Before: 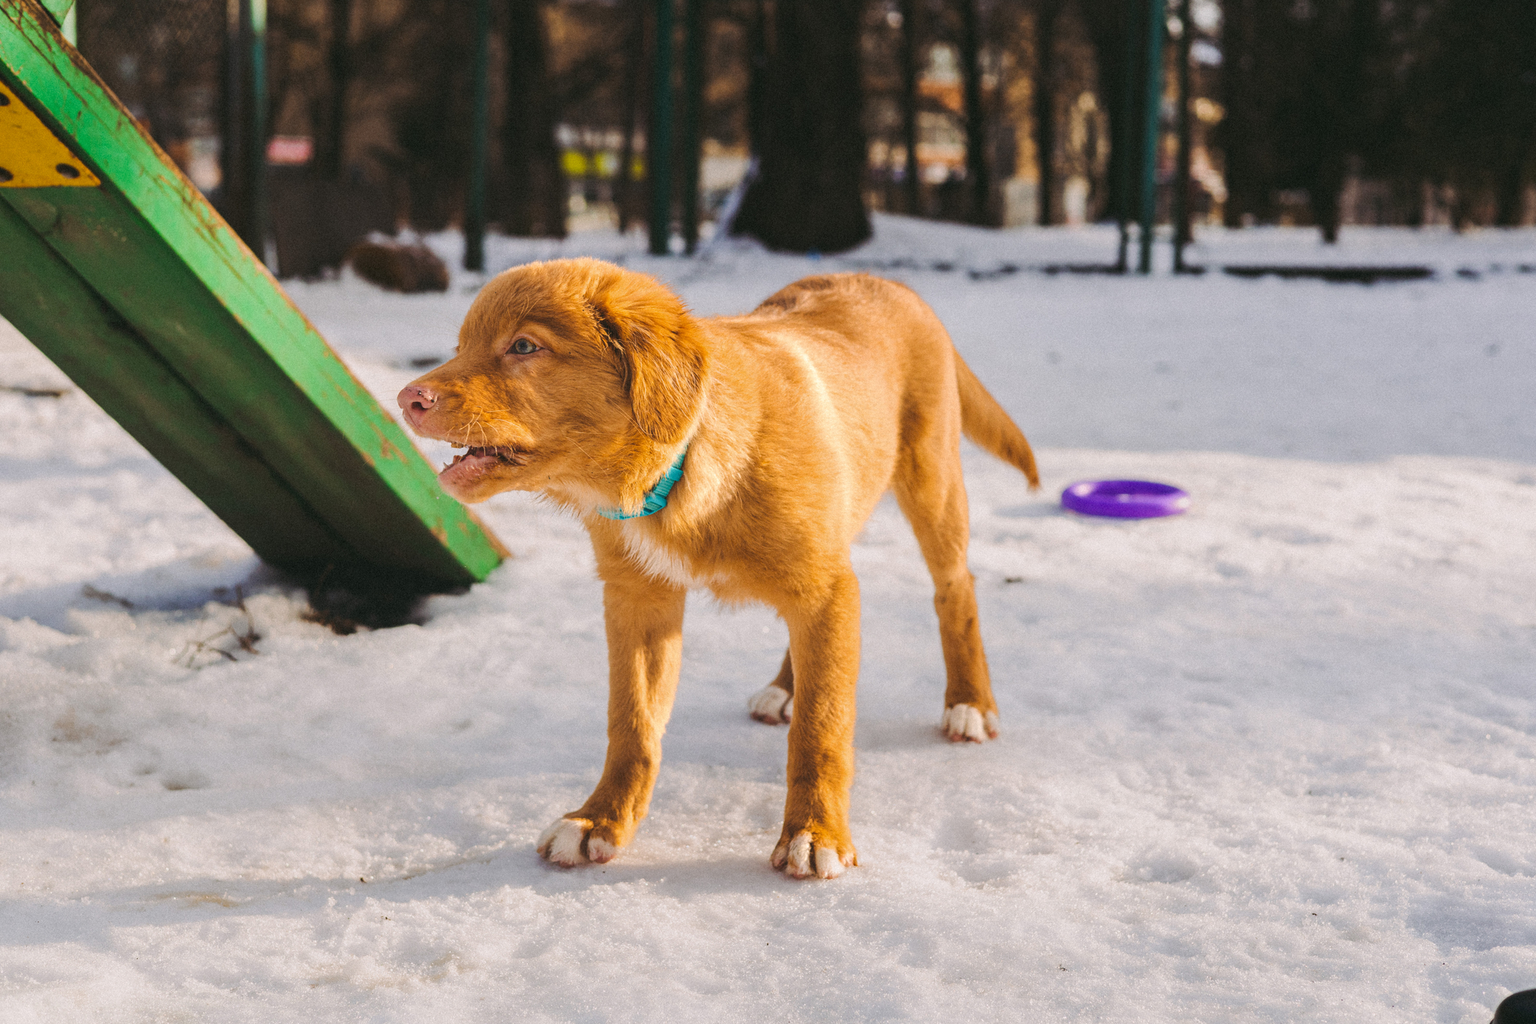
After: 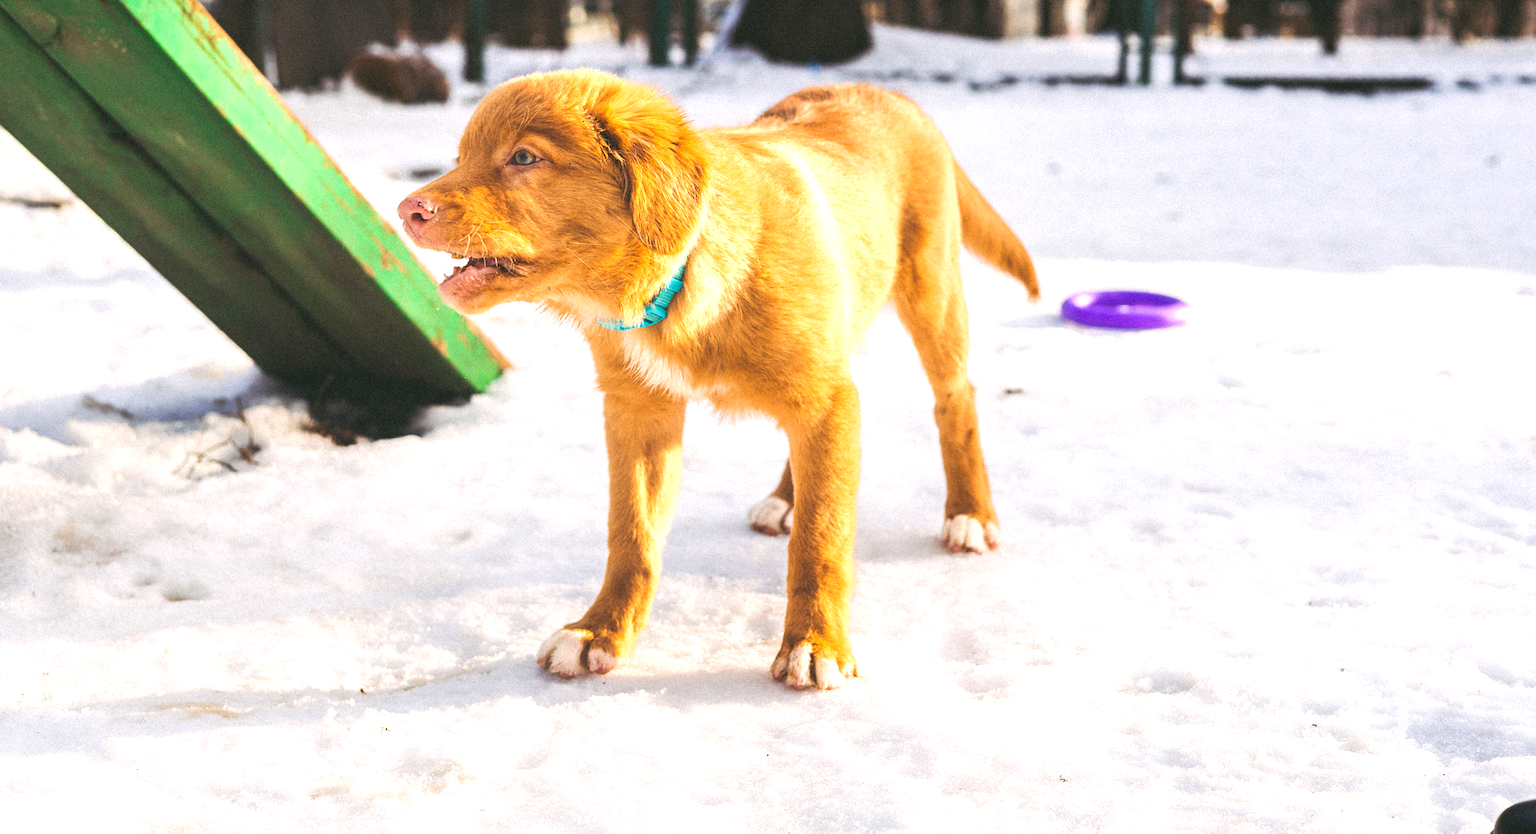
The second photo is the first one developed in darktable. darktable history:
exposure: black level correction 0, exposure 0.9 EV, compensate highlight preservation false
crop and rotate: top 18.507%
